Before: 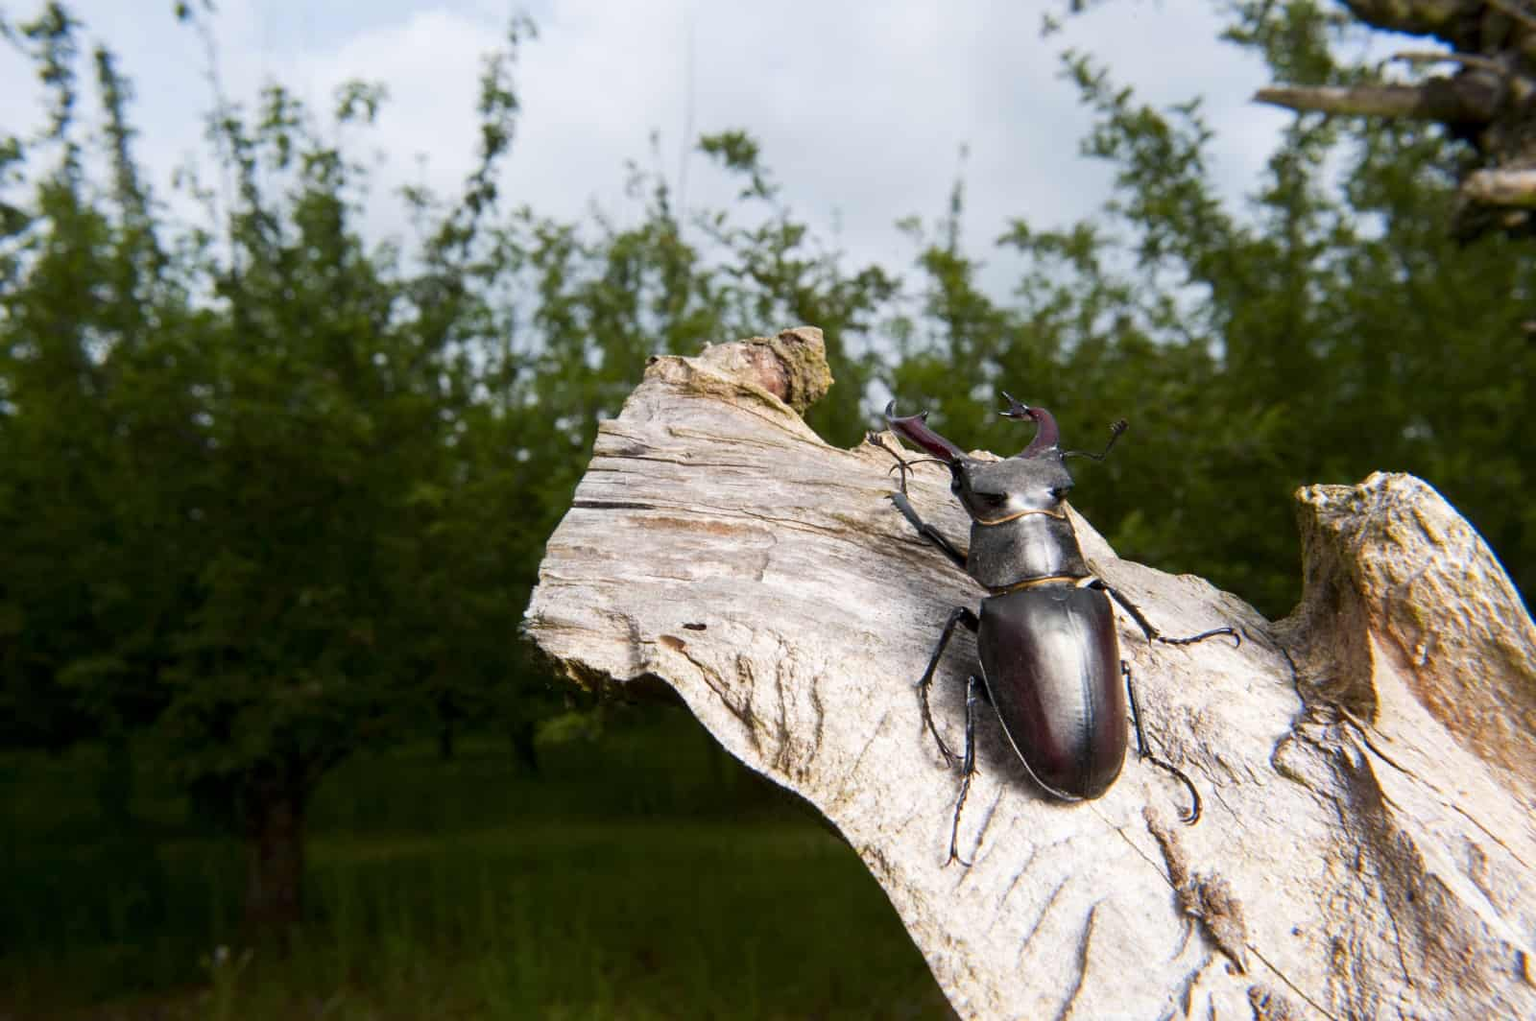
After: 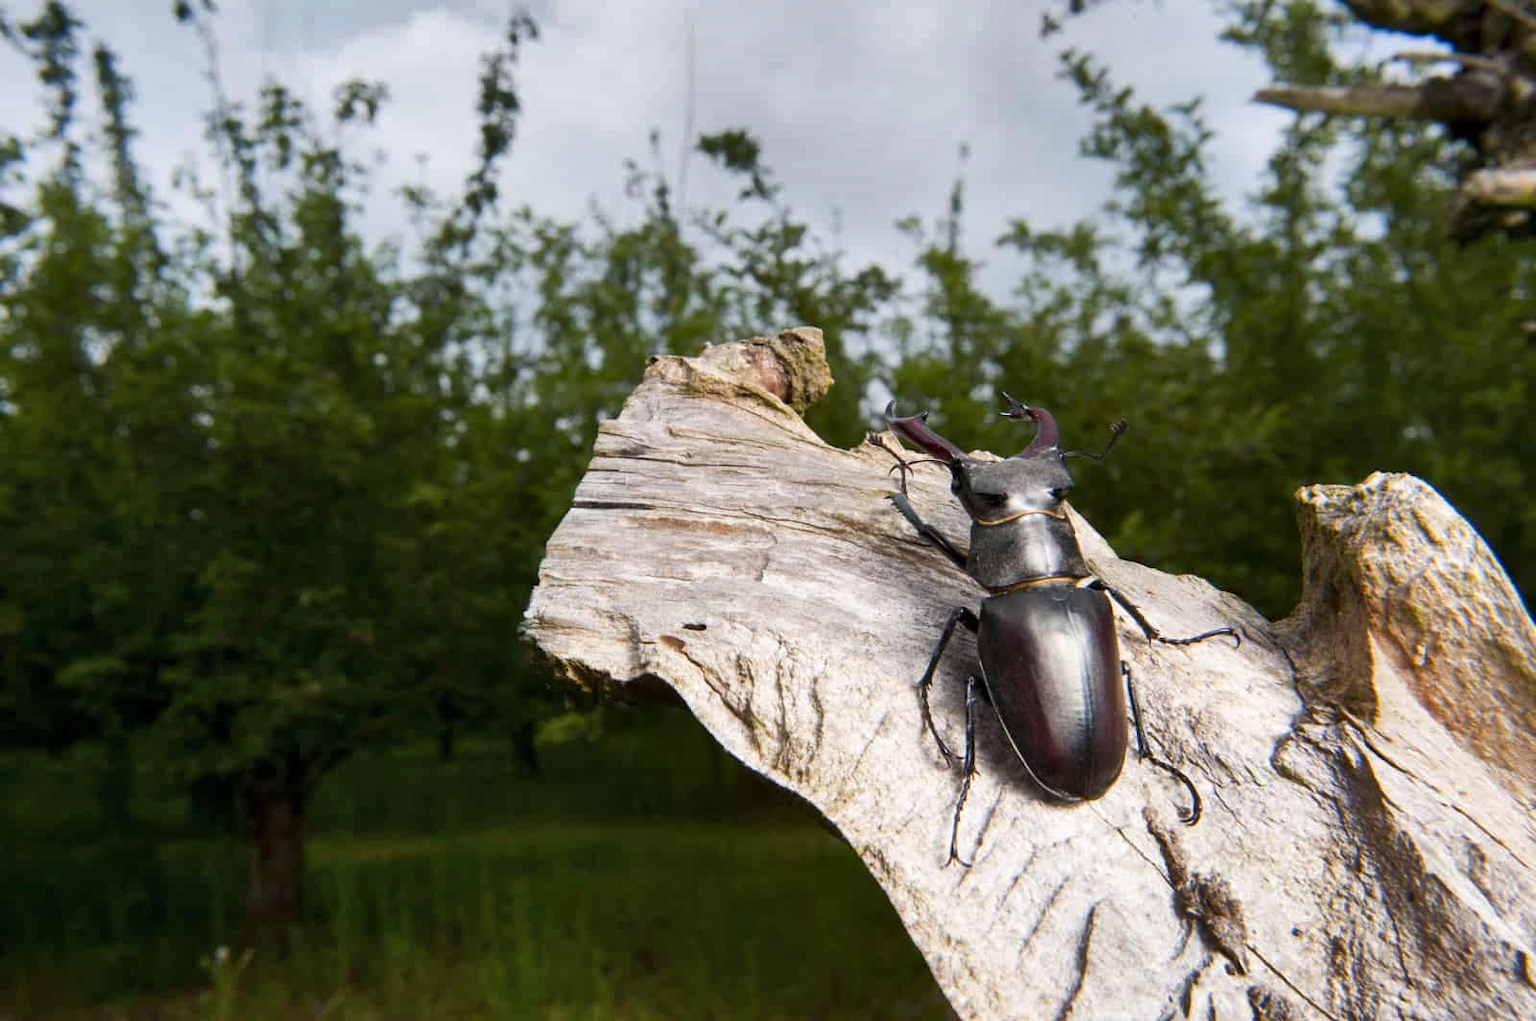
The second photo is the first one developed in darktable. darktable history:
shadows and highlights: radius 118.97, shadows 42.54, highlights -61.73, highlights color adjustment 0.648%, soften with gaussian
